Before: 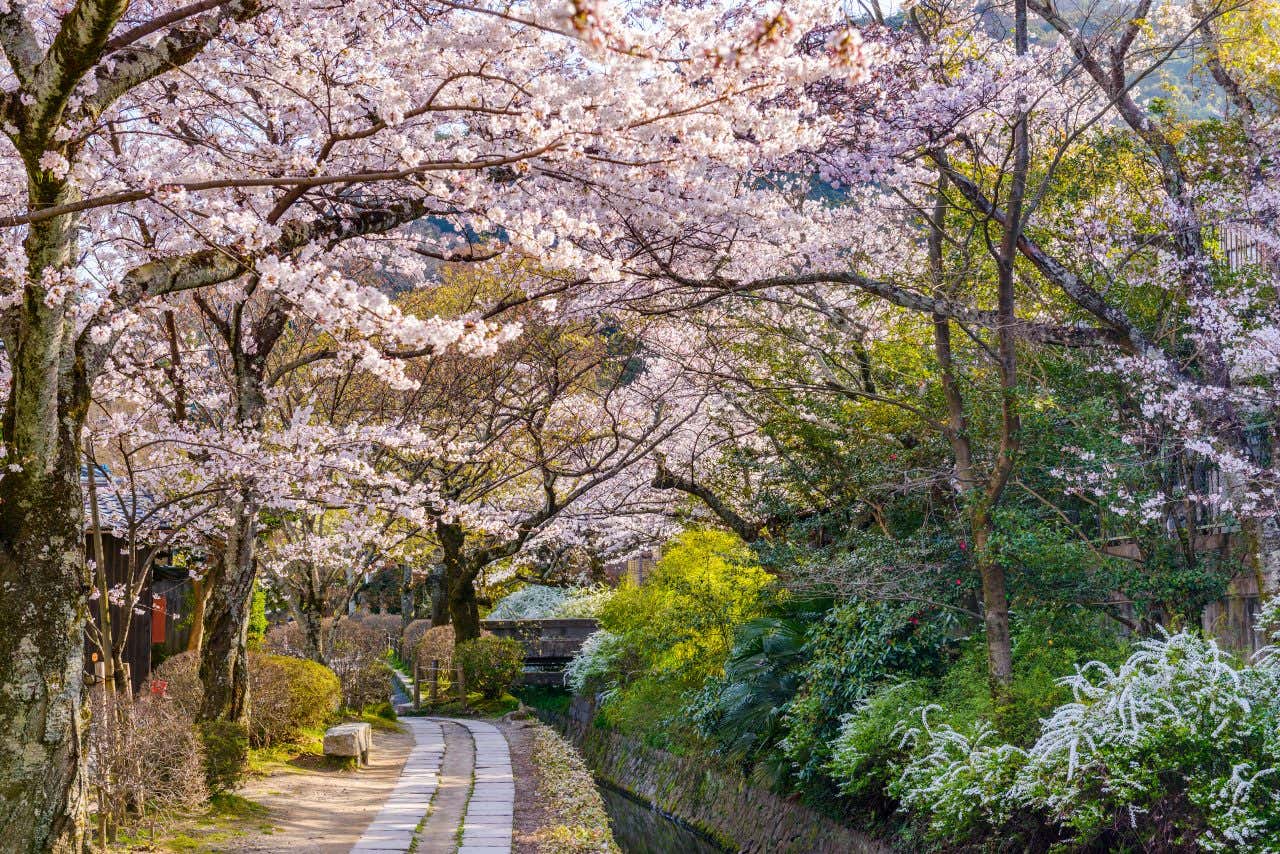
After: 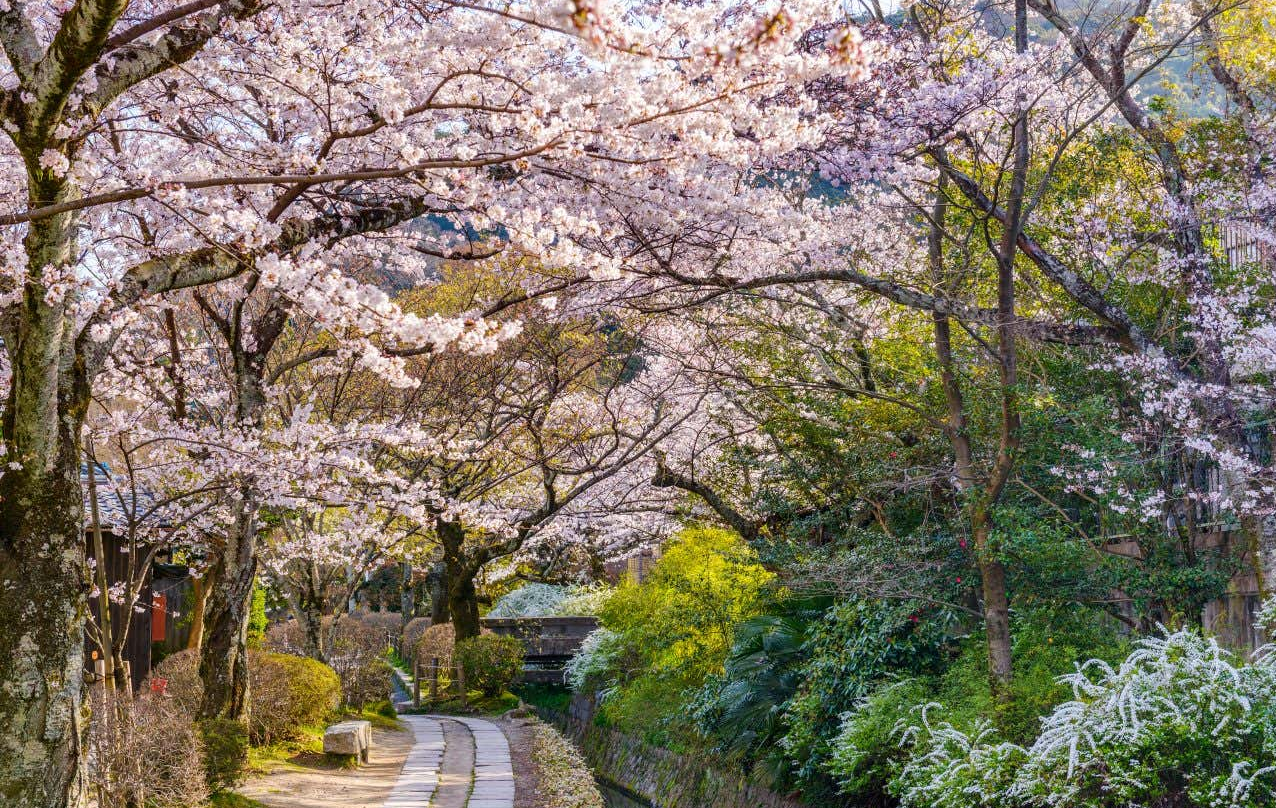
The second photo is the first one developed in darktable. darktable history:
exposure: compensate exposure bias true, compensate highlight preservation false
crop: top 0.335%, right 0.266%, bottom 4.99%
